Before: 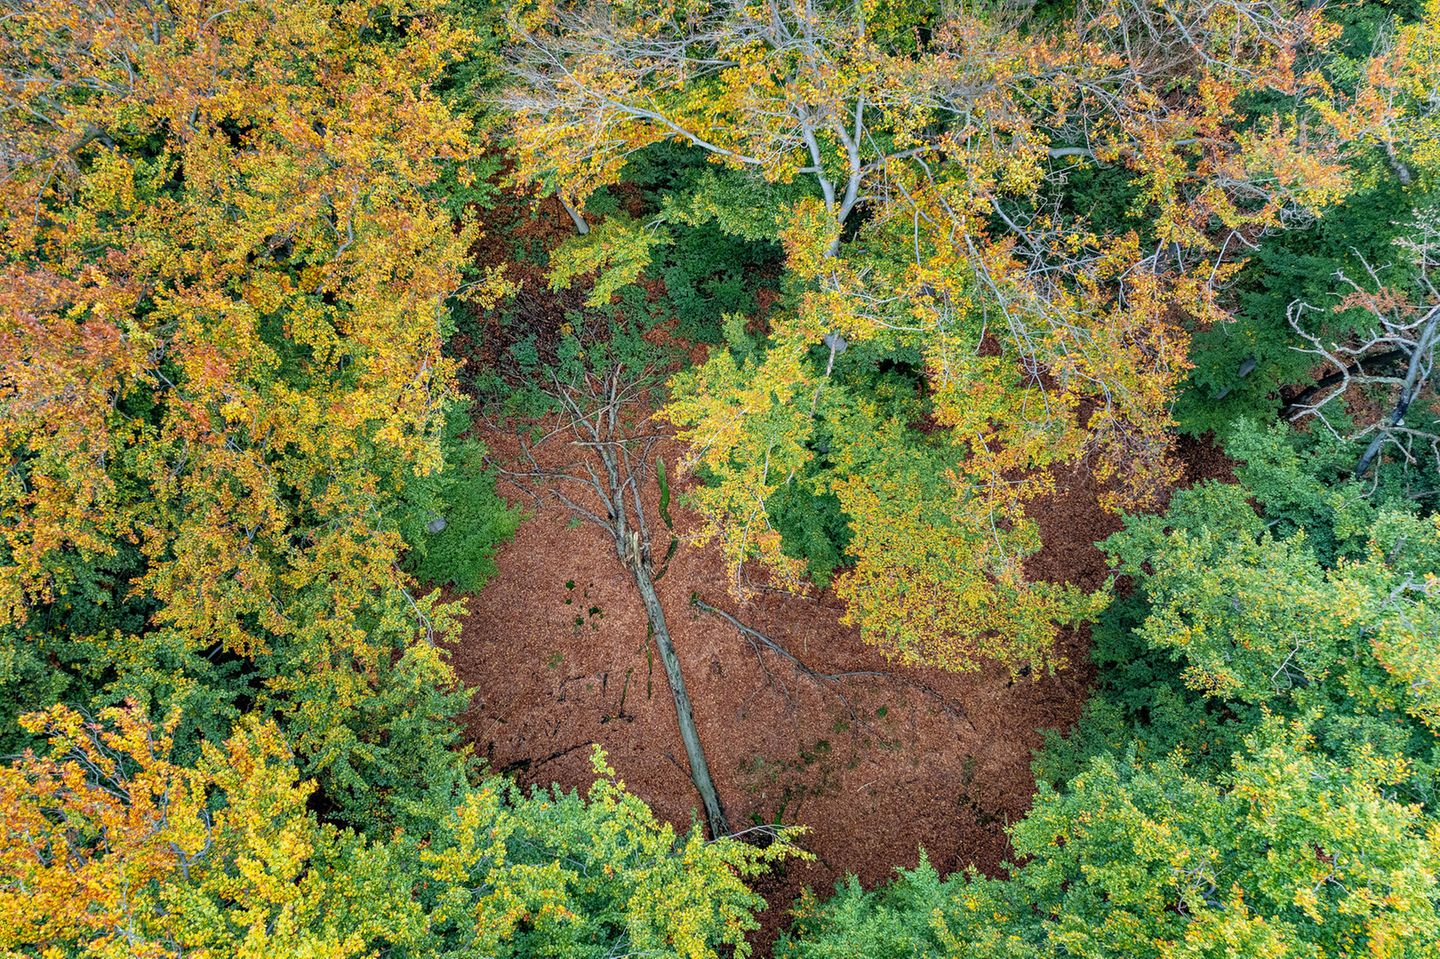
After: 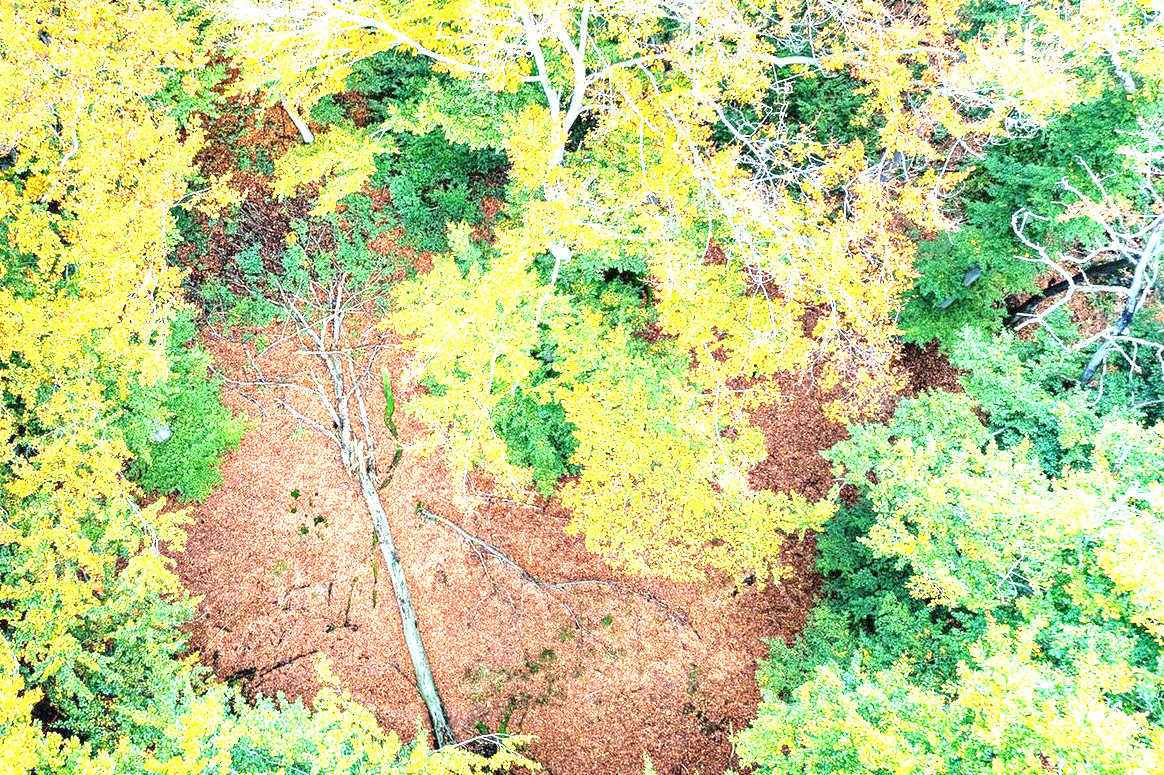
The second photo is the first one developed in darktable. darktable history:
exposure: exposure 2.25 EV, compensate highlight preservation false
crop: left 19.159%, top 9.58%, bottom 9.58%
